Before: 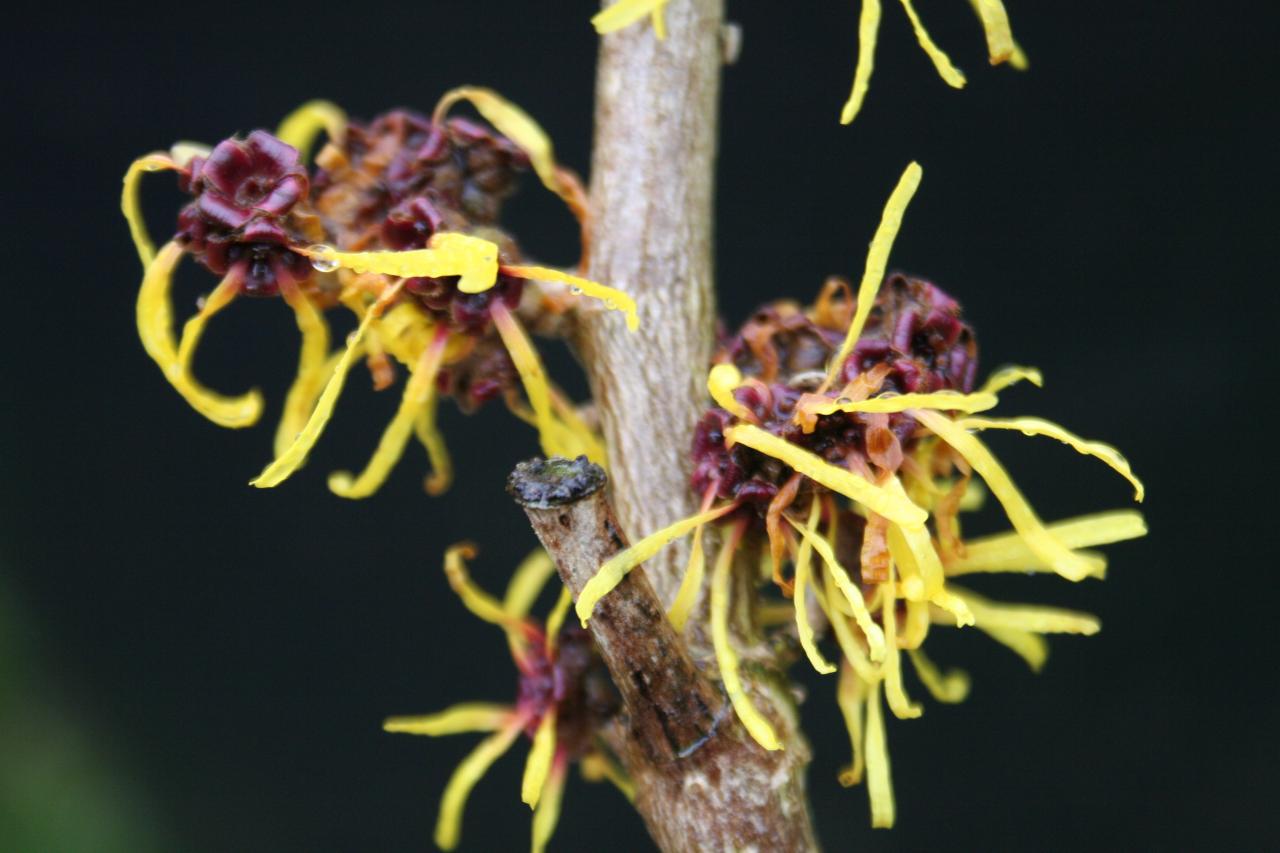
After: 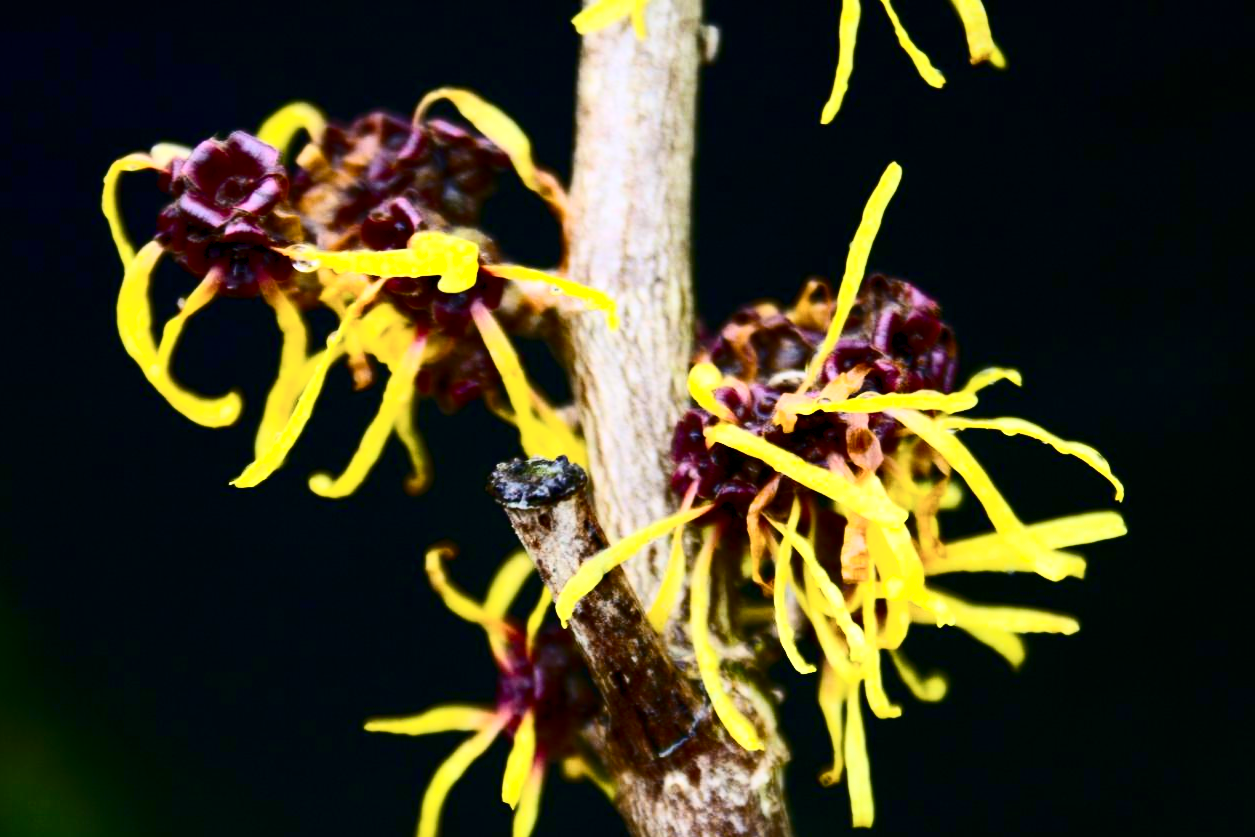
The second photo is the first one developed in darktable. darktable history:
color balance rgb: global offset › luminance -0.512%, linear chroma grading › global chroma 40.69%, perceptual saturation grading › global saturation 0.413%
crop: left 1.631%, right 0.285%, bottom 1.833%
contrast brightness saturation: contrast 0.49, saturation -0.097
